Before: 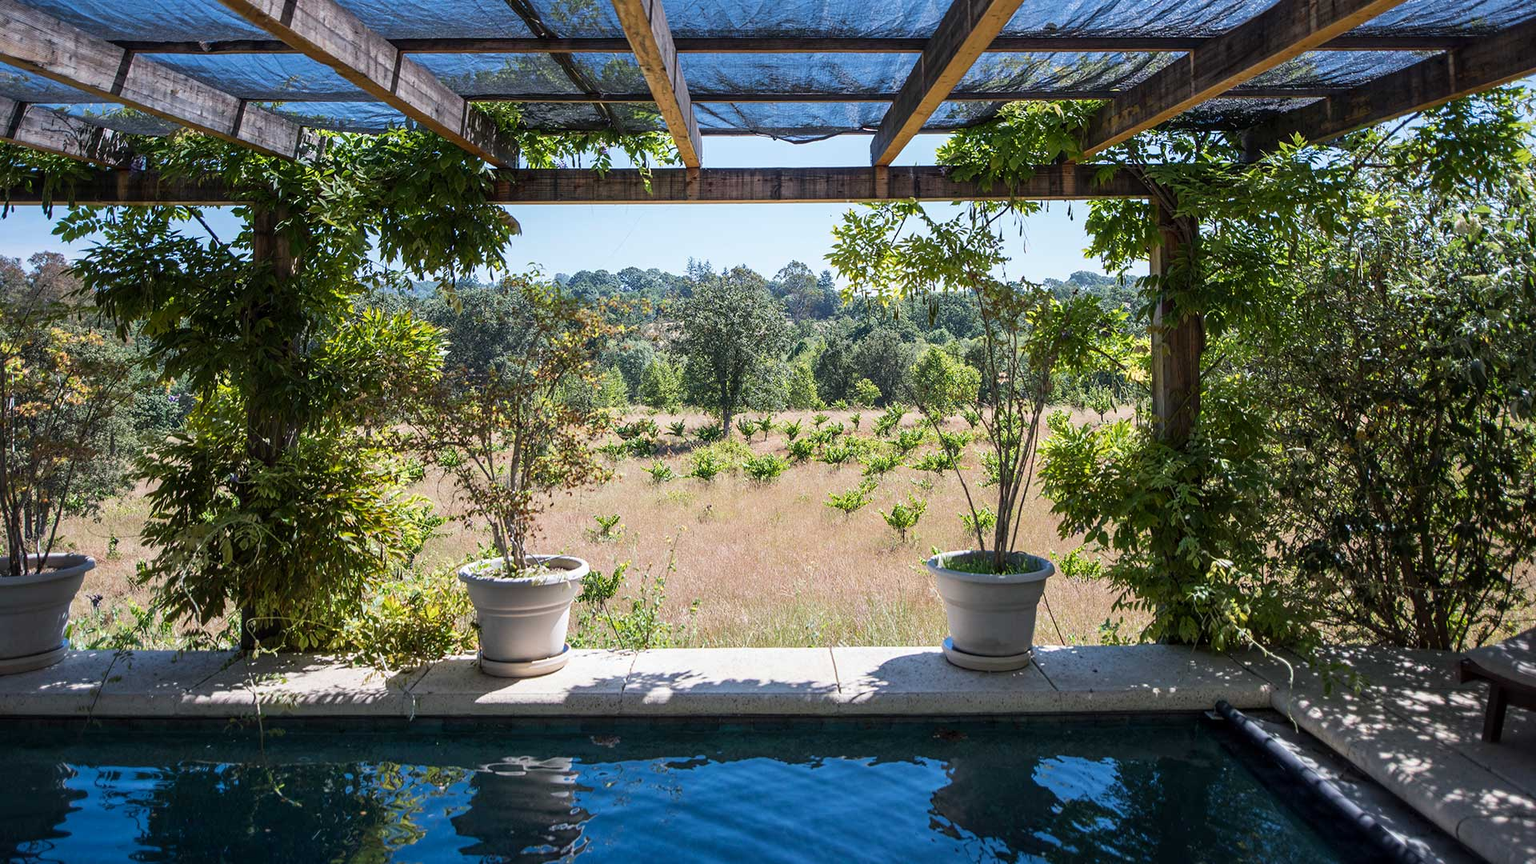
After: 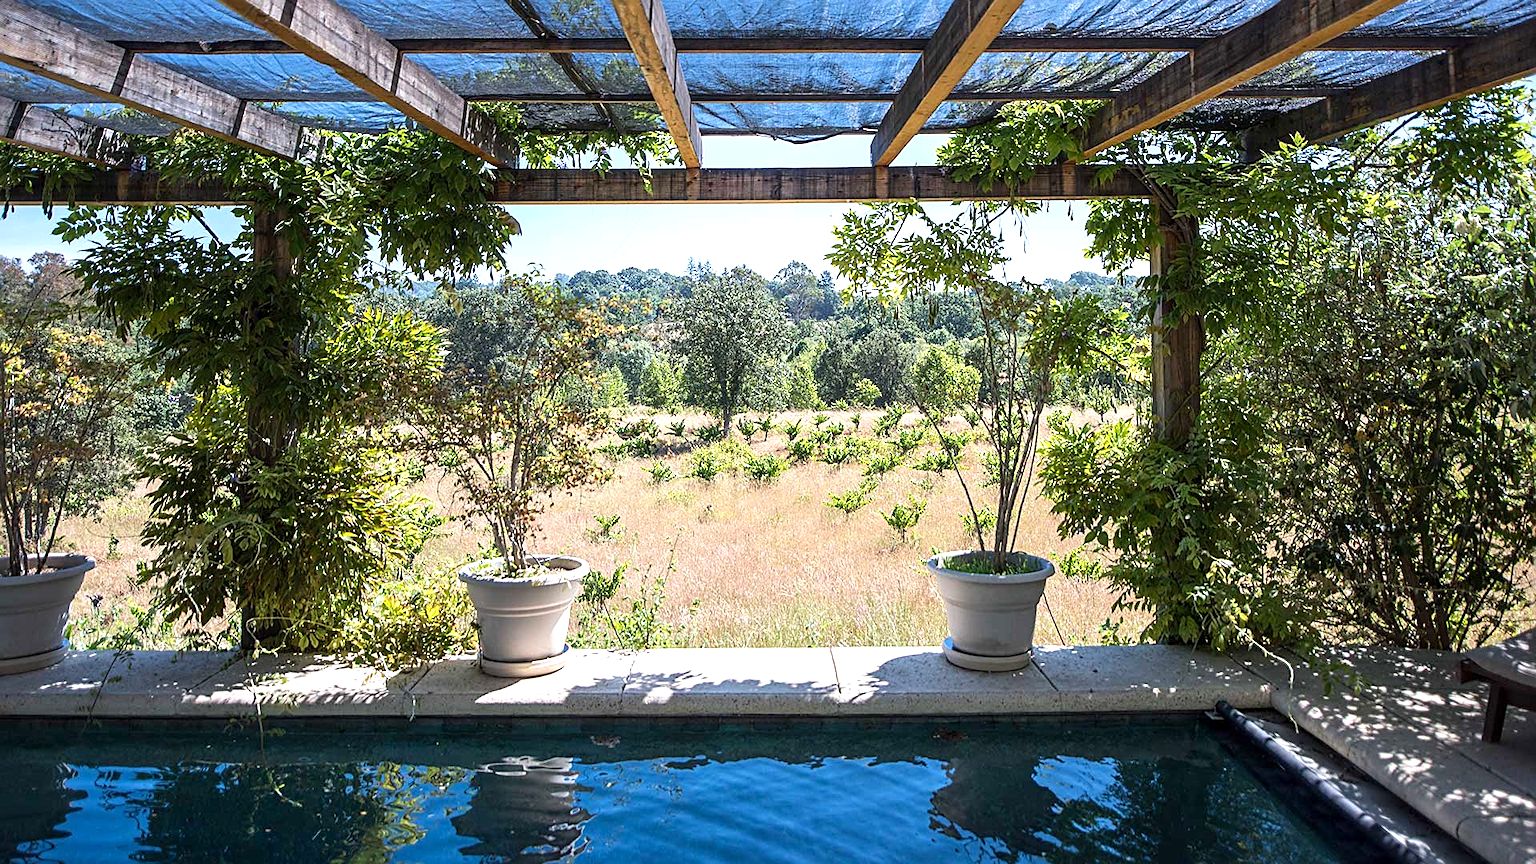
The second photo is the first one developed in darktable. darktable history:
sharpen: on, module defaults
exposure: exposure 0.6 EV, compensate highlight preservation false
